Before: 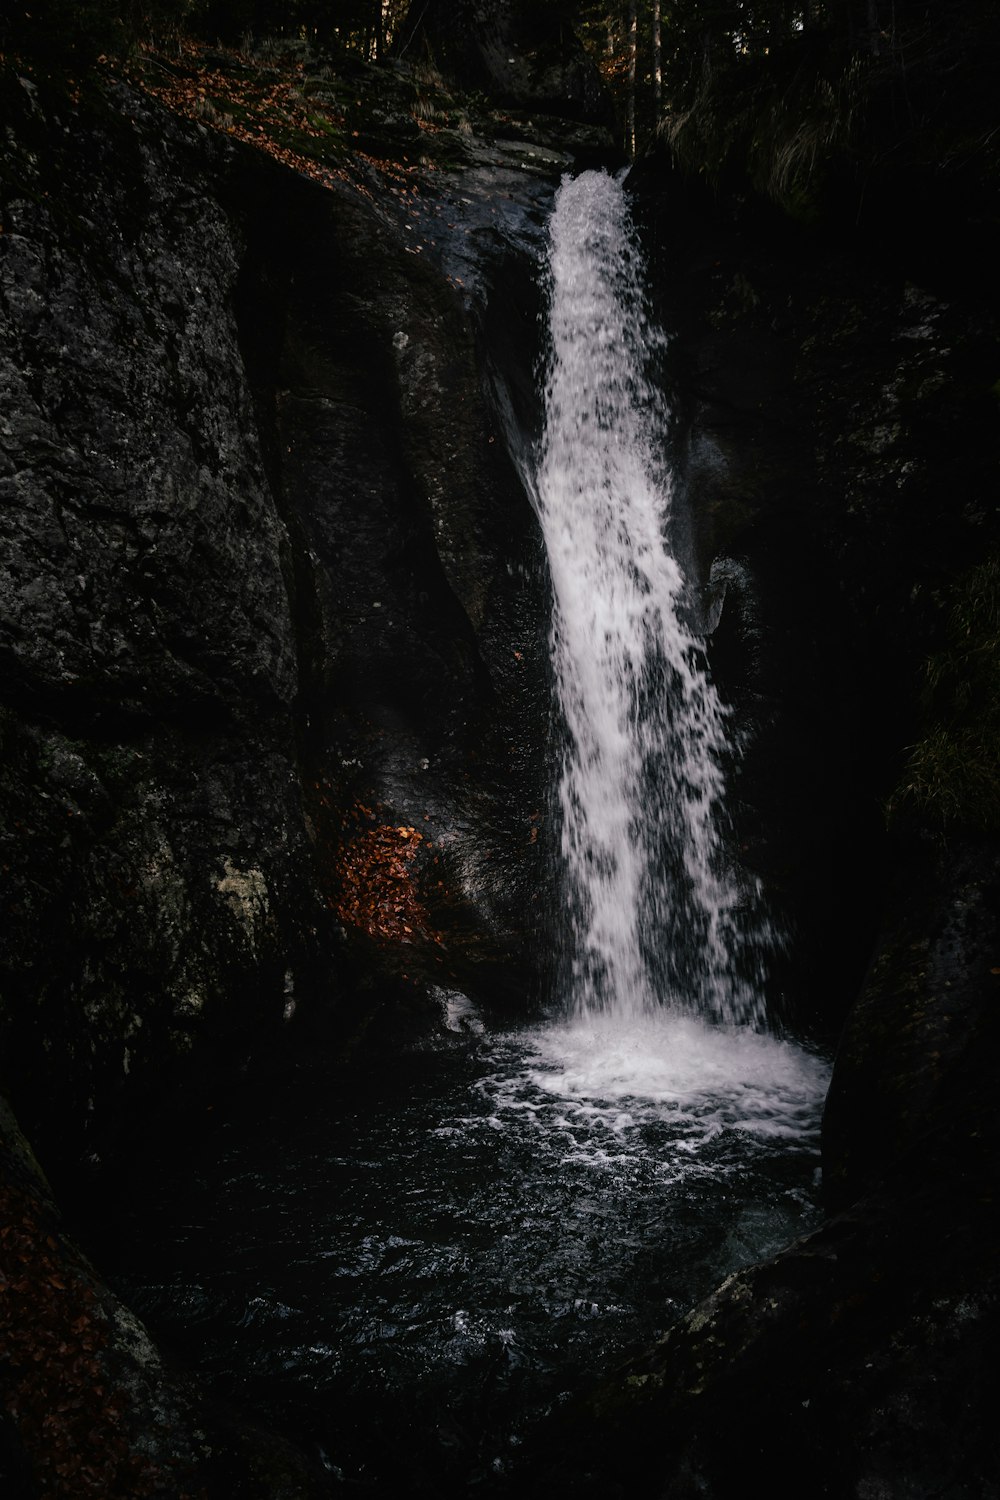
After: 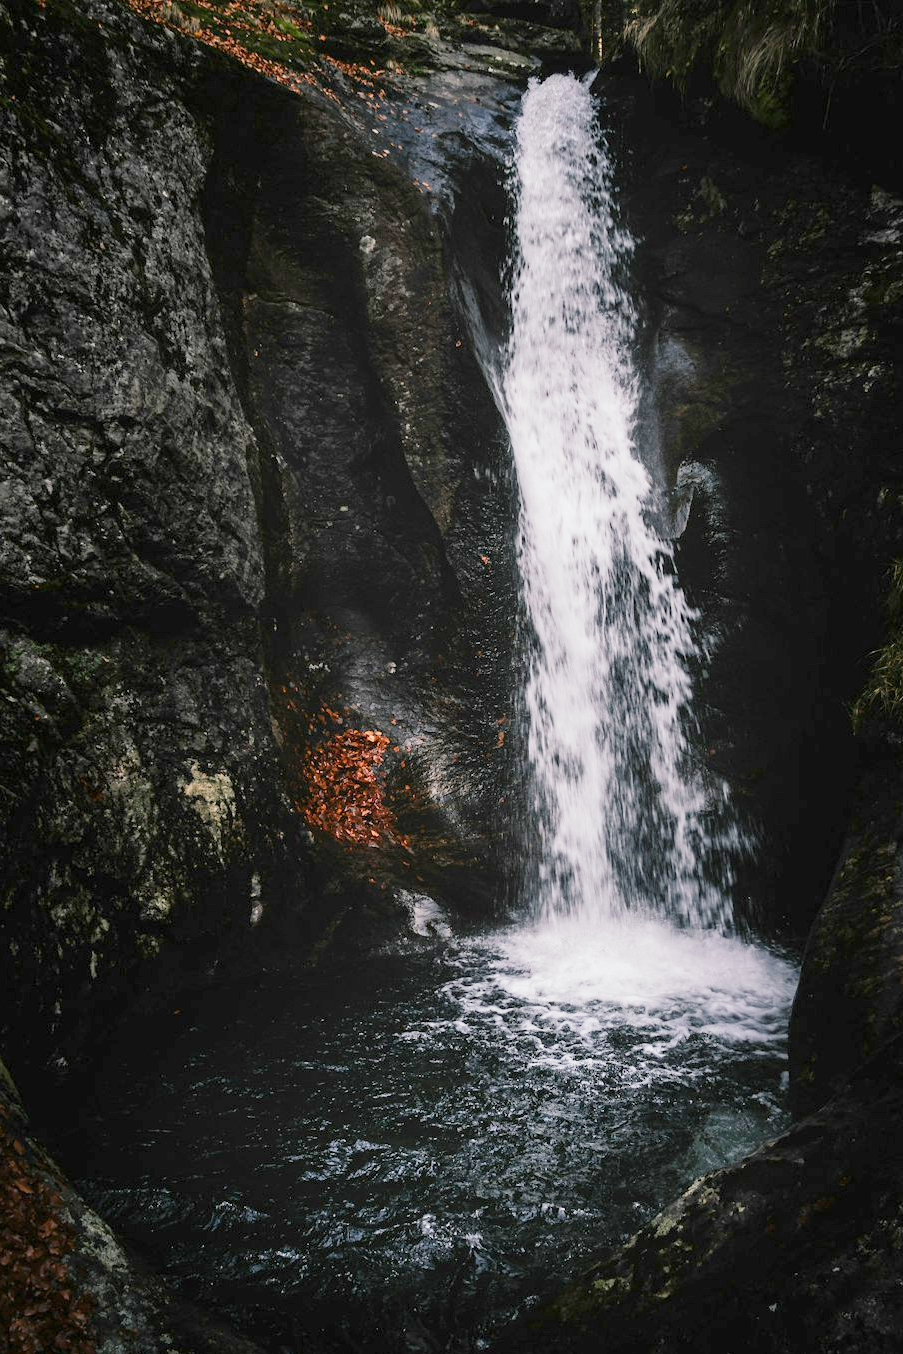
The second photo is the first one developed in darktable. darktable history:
crop: left 3.305%, top 6.436%, right 6.389%, bottom 3.258%
filmic rgb: middle gray luminance 4.29%, black relative exposure -13 EV, white relative exposure 5 EV, threshold 6 EV, target black luminance 0%, hardness 5.19, latitude 59.69%, contrast 0.767, highlights saturation mix 5%, shadows ↔ highlights balance 25.95%, add noise in highlights 0, color science v3 (2019), use custom middle-gray values true, iterations of high-quality reconstruction 0, contrast in highlights soft, enable highlight reconstruction true
